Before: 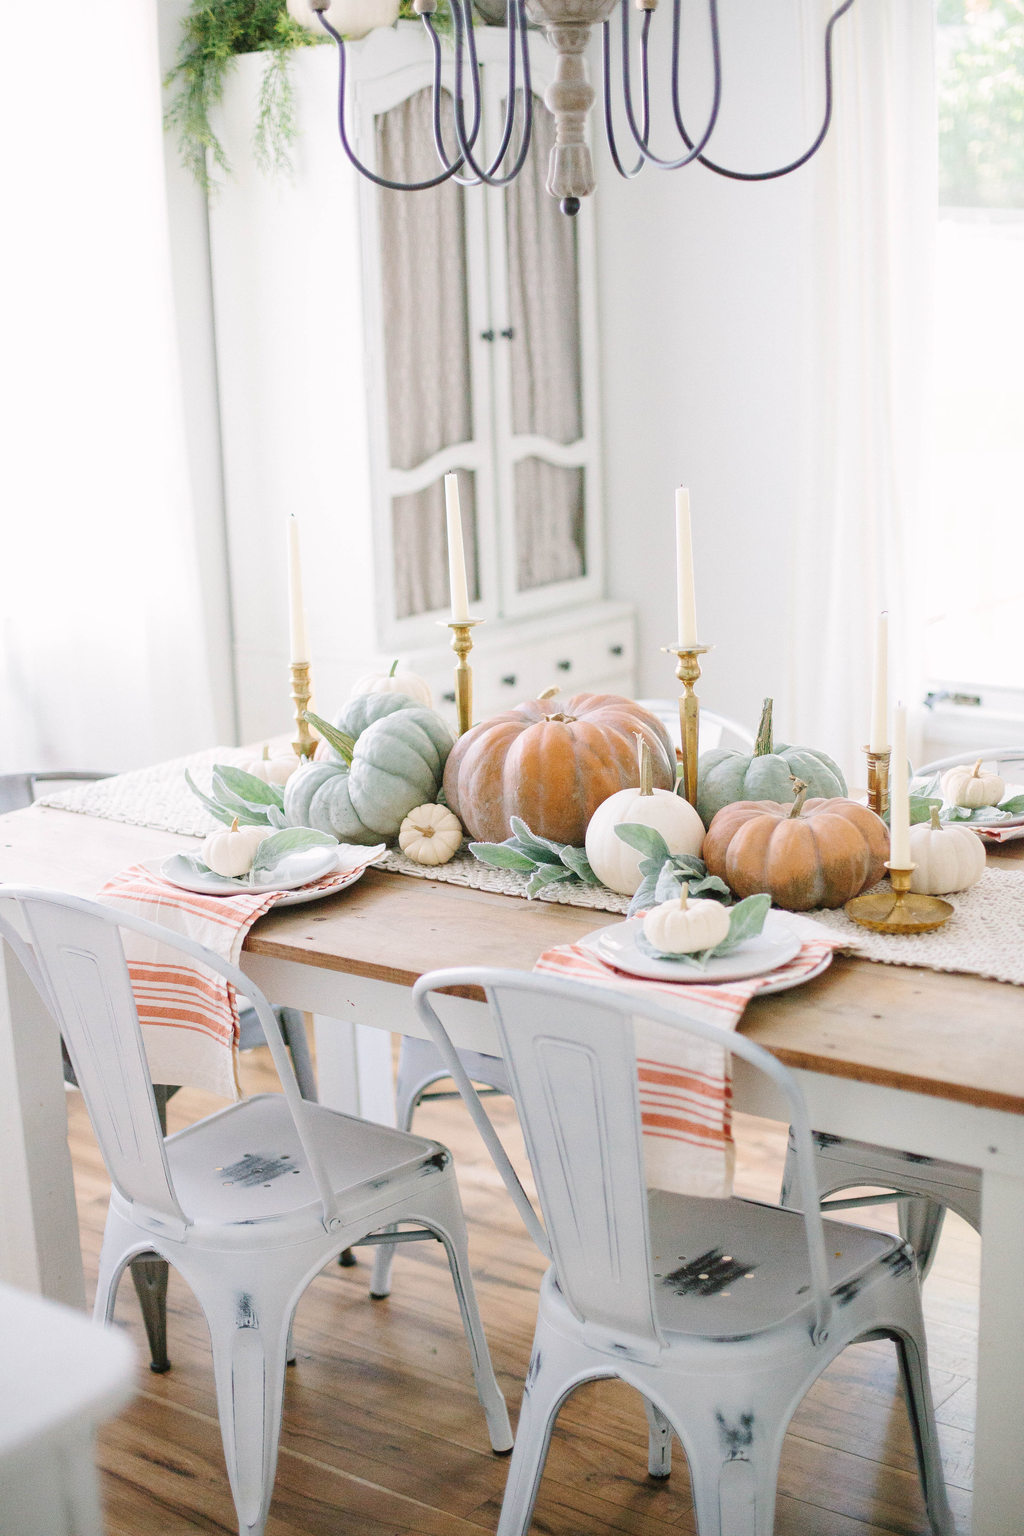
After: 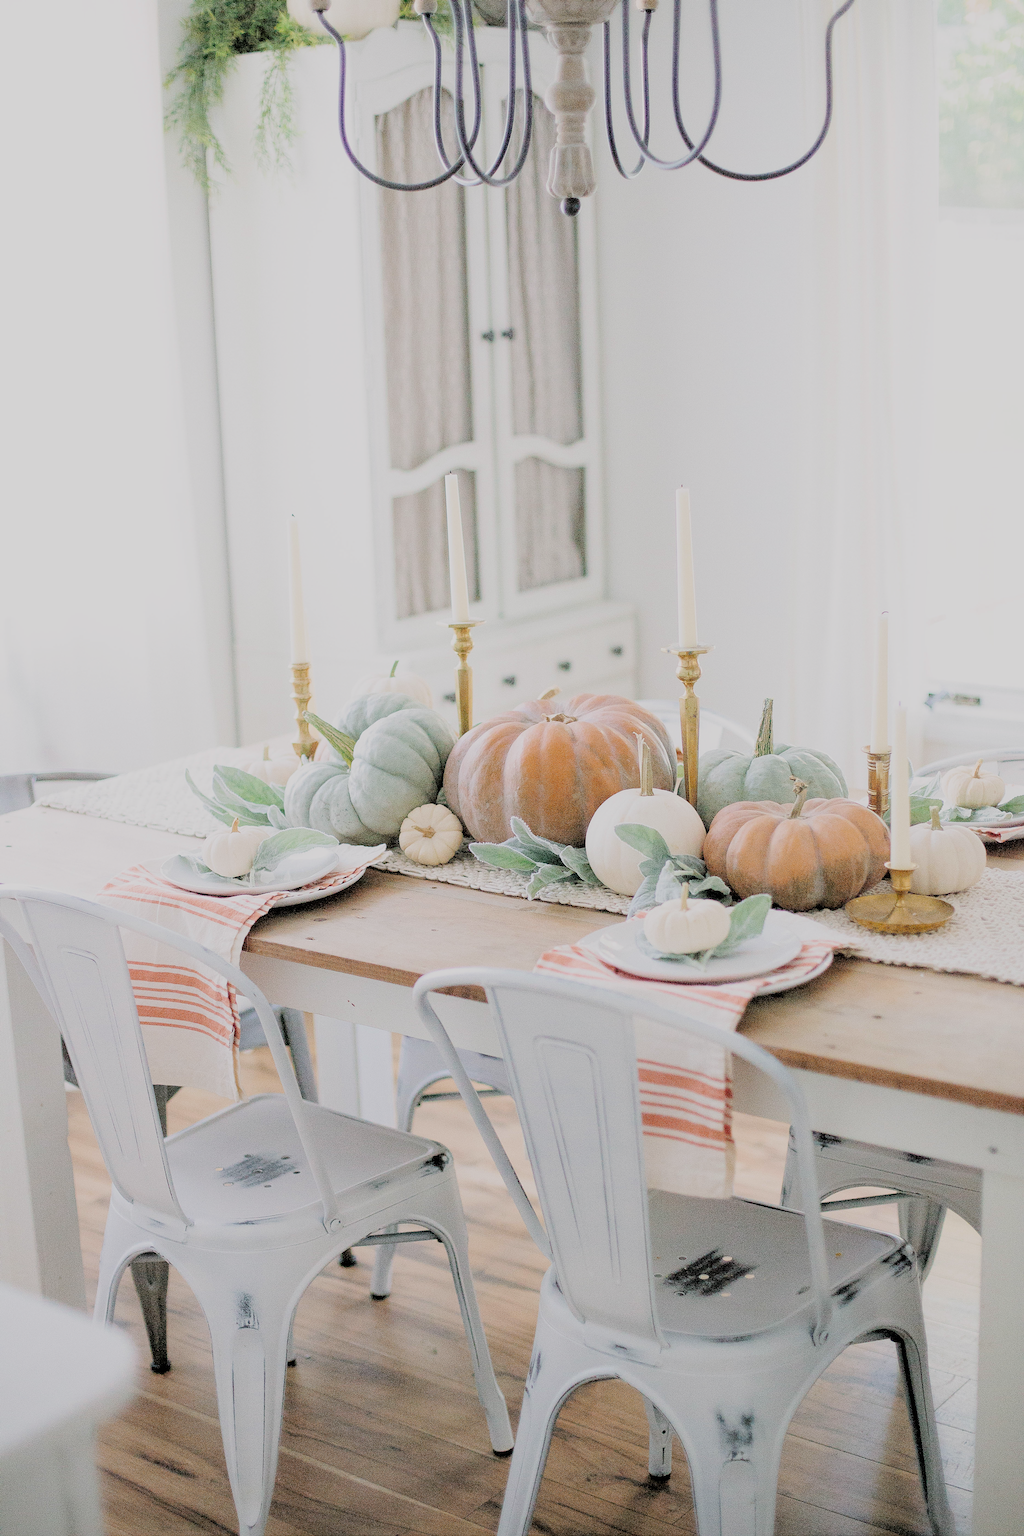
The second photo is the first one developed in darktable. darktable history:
filmic rgb: black relative exposure -4.14 EV, white relative exposure 5.1 EV, hardness 2.11, contrast 1.165
sharpen: on, module defaults
